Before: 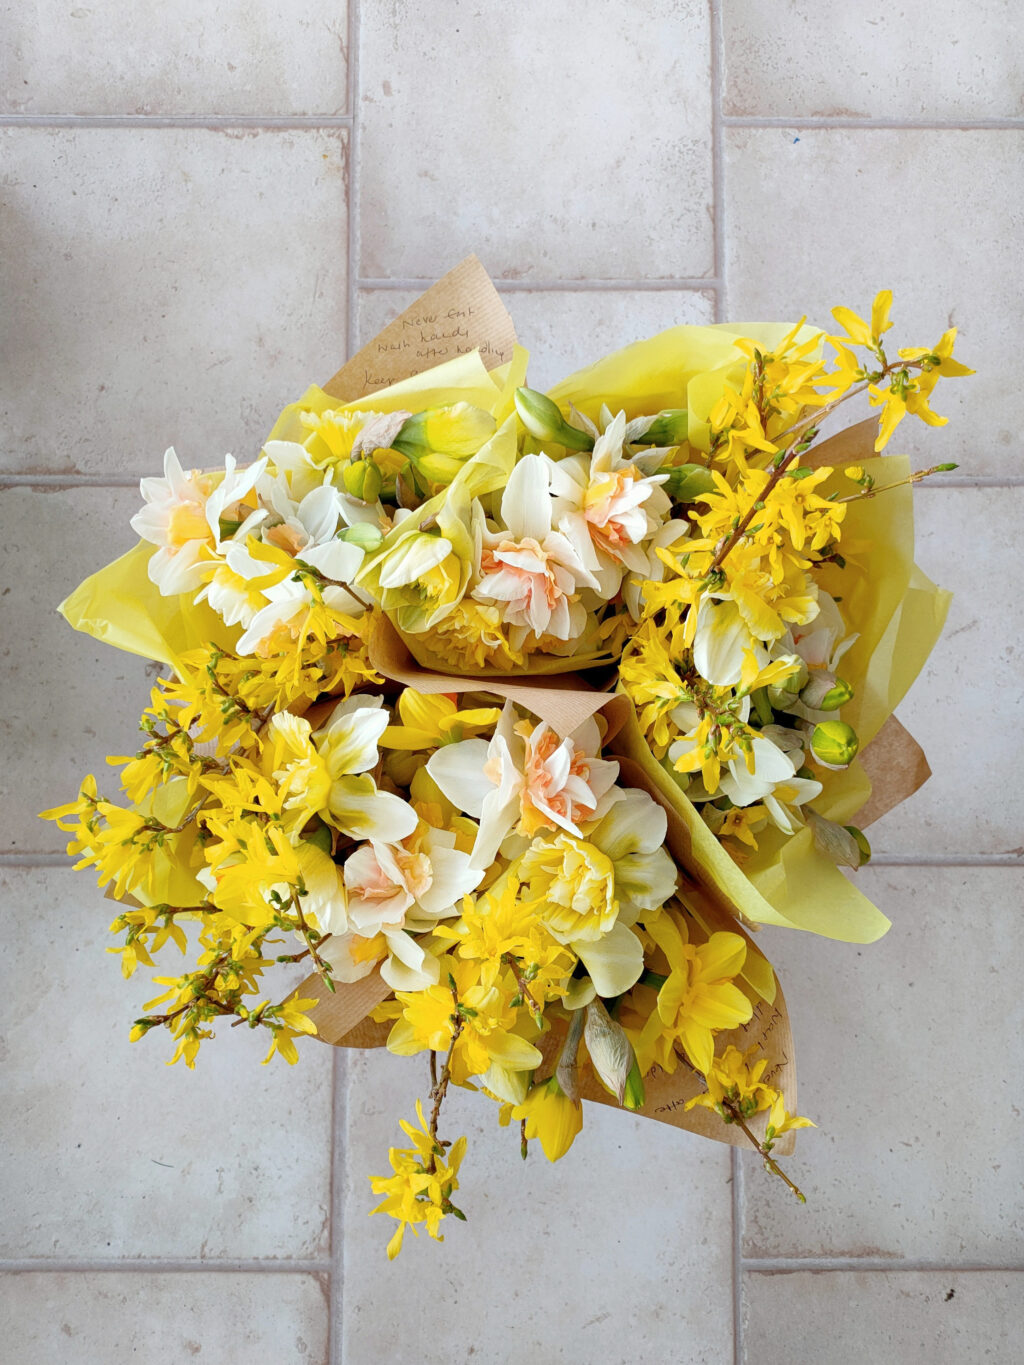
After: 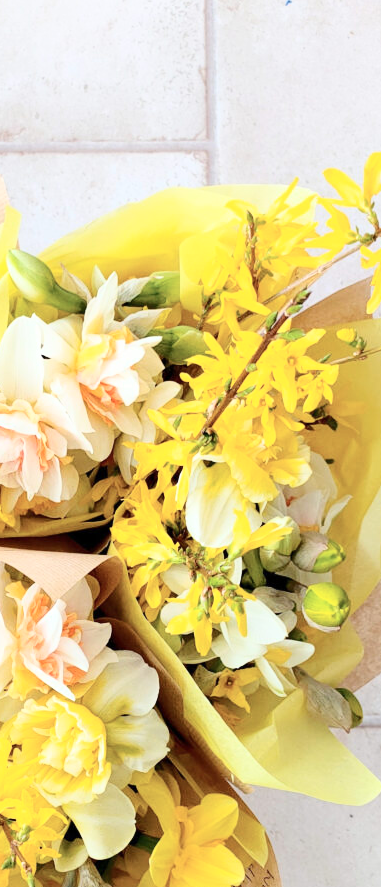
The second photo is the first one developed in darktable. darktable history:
crop and rotate: left 49.643%, top 10.139%, right 13.096%, bottom 24.84%
tone curve: curves: ch0 [(0, 0) (0.003, 0.003) (0.011, 0.012) (0.025, 0.026) (0.044, 0.046) (0.069, 0.072) (0.1, 0.104) (0.136, 0.141) (0.177, 0.185) (0.224, 0.247) (0.277, 0.335) (0.335, 0.447) (0.399, 0.539) (0.468, 0.636) (0.543, 0.723) (0.623, 0.803) (0.709, 0.873) (0.801, 0.936) (0.898, 0.978) (1, 1)], color space Lab, independent channels, preserve colors none
